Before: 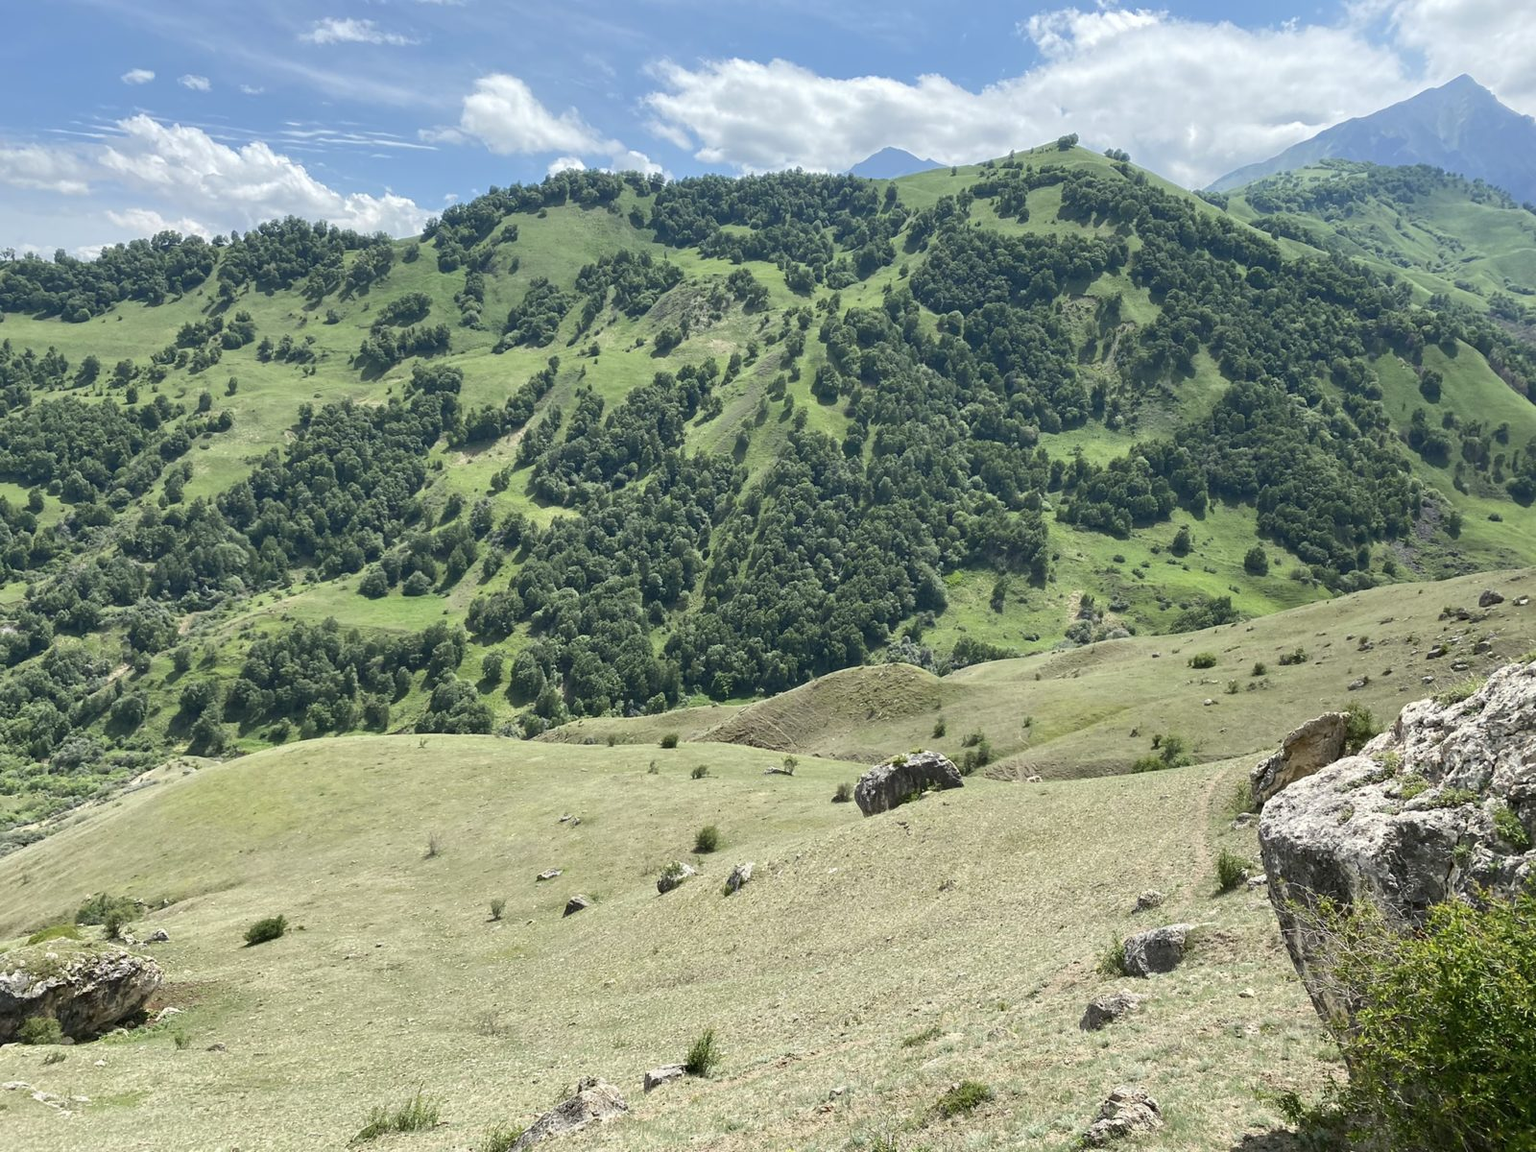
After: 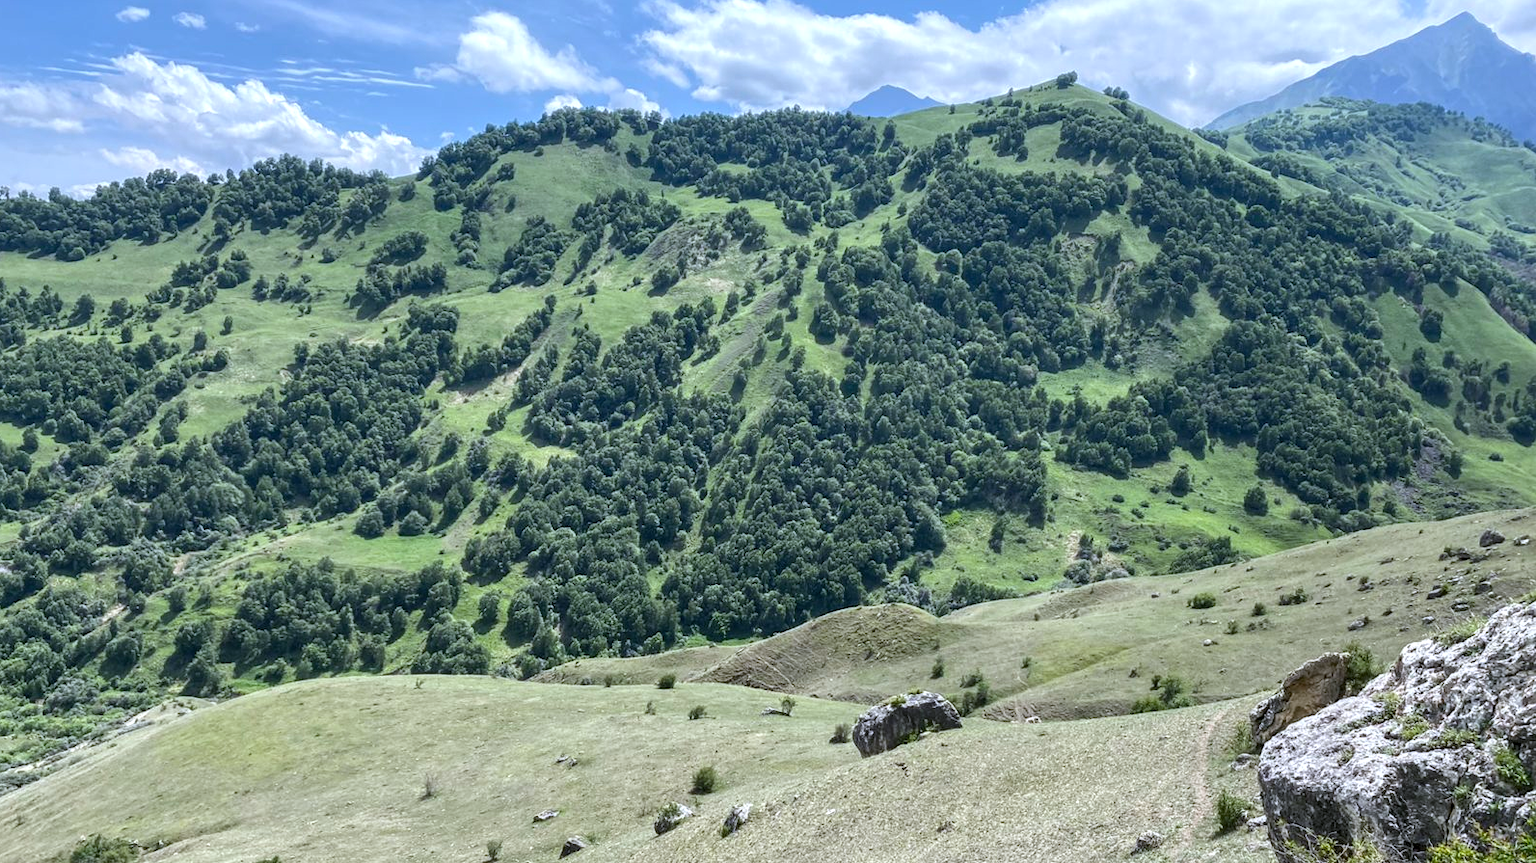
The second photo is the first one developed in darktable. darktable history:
crop: left 0.387%, top 5.469%, bottom 19.809%
white balance: red 0.967, blue 1.119, emerald 0.756
local contrast: highlights 35%, detail 135%
